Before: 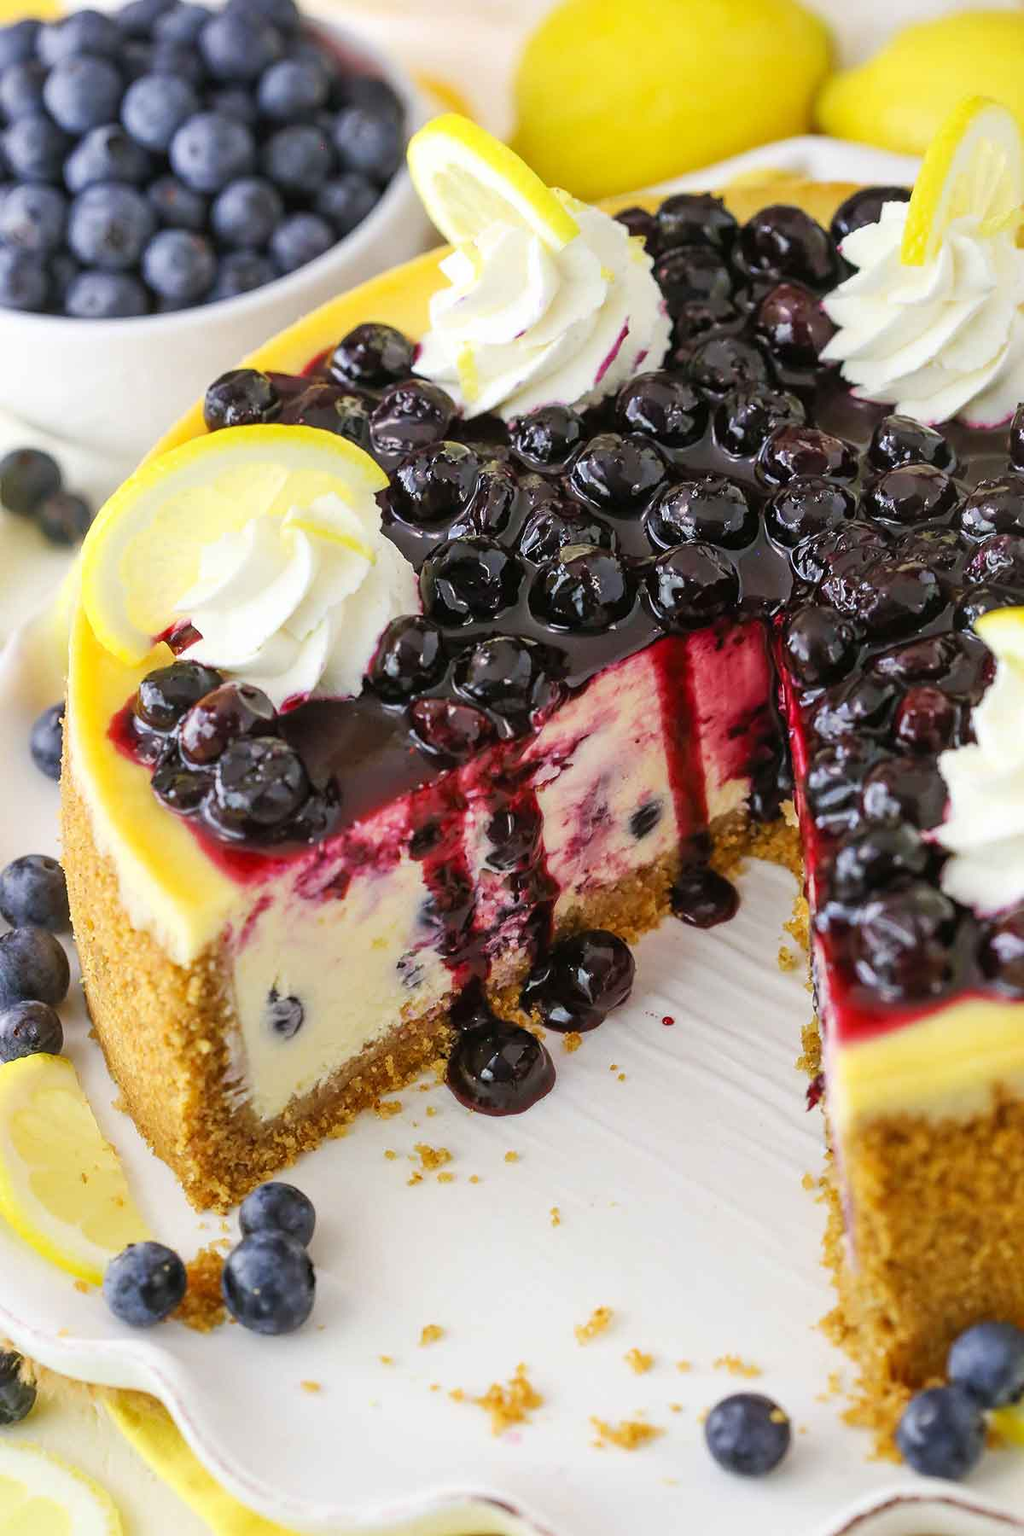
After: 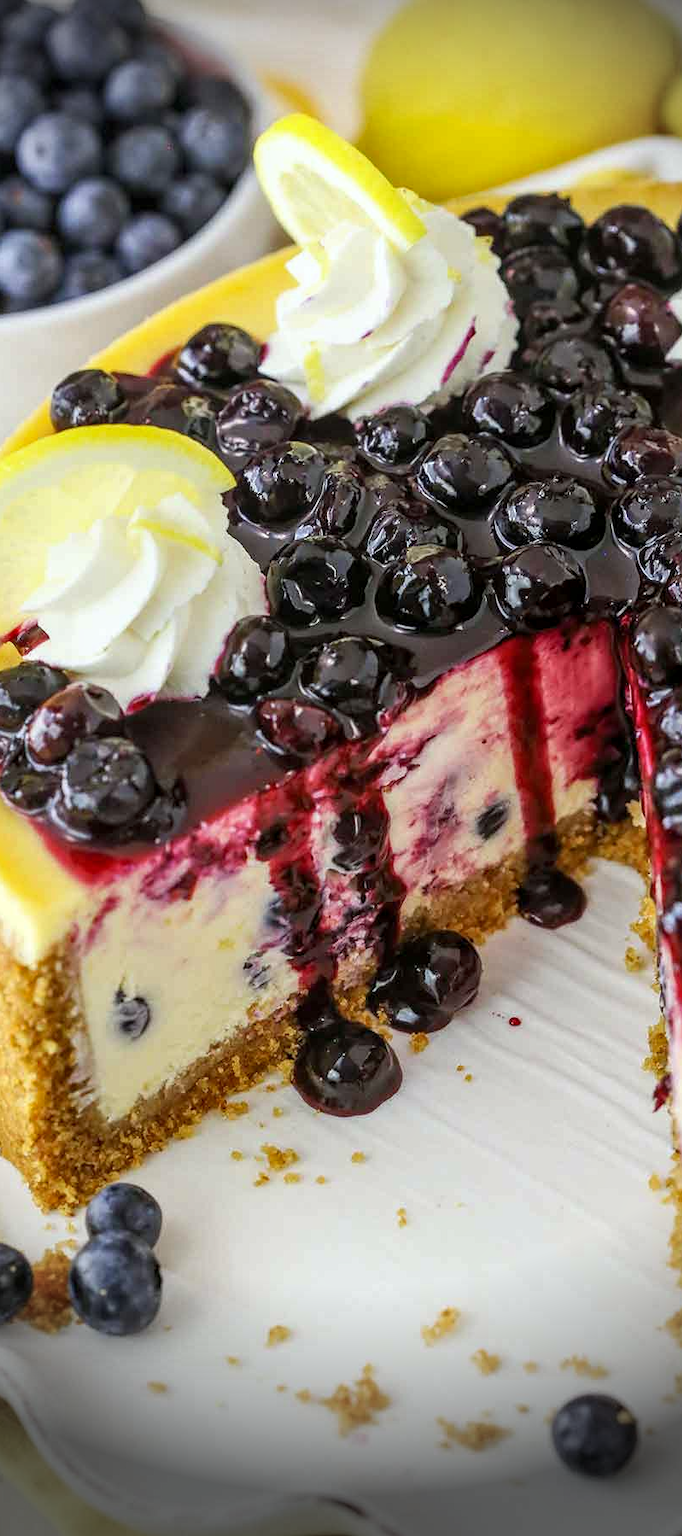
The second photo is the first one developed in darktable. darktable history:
exposure: black level correction 0.001, exposure 0.014 EV, compensate highlight preservation false
local contrast: on, module defaults
crop and rotate: left 15.055%, right 18.278%
tone equalizer: on, module defaults
white balance: red 0.978, blue 0.999
vignetting: fall-off start 76.42%, fall-off radius 27.36%, brightness -0.872, center (0.037, -0.09), width/height ratio 0.971
